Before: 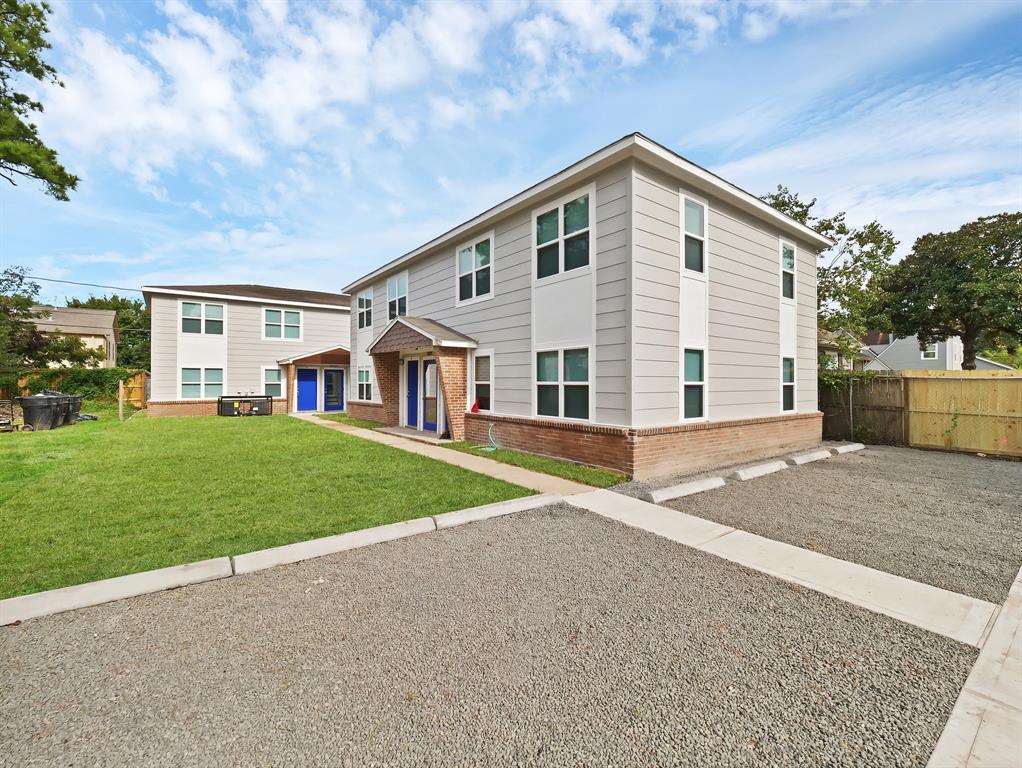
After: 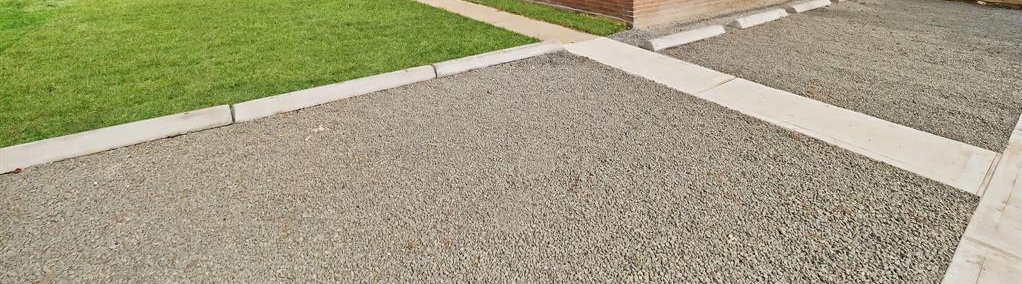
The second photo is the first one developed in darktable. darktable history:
crop and rotate: top 58.883%, bottom 4.022%
